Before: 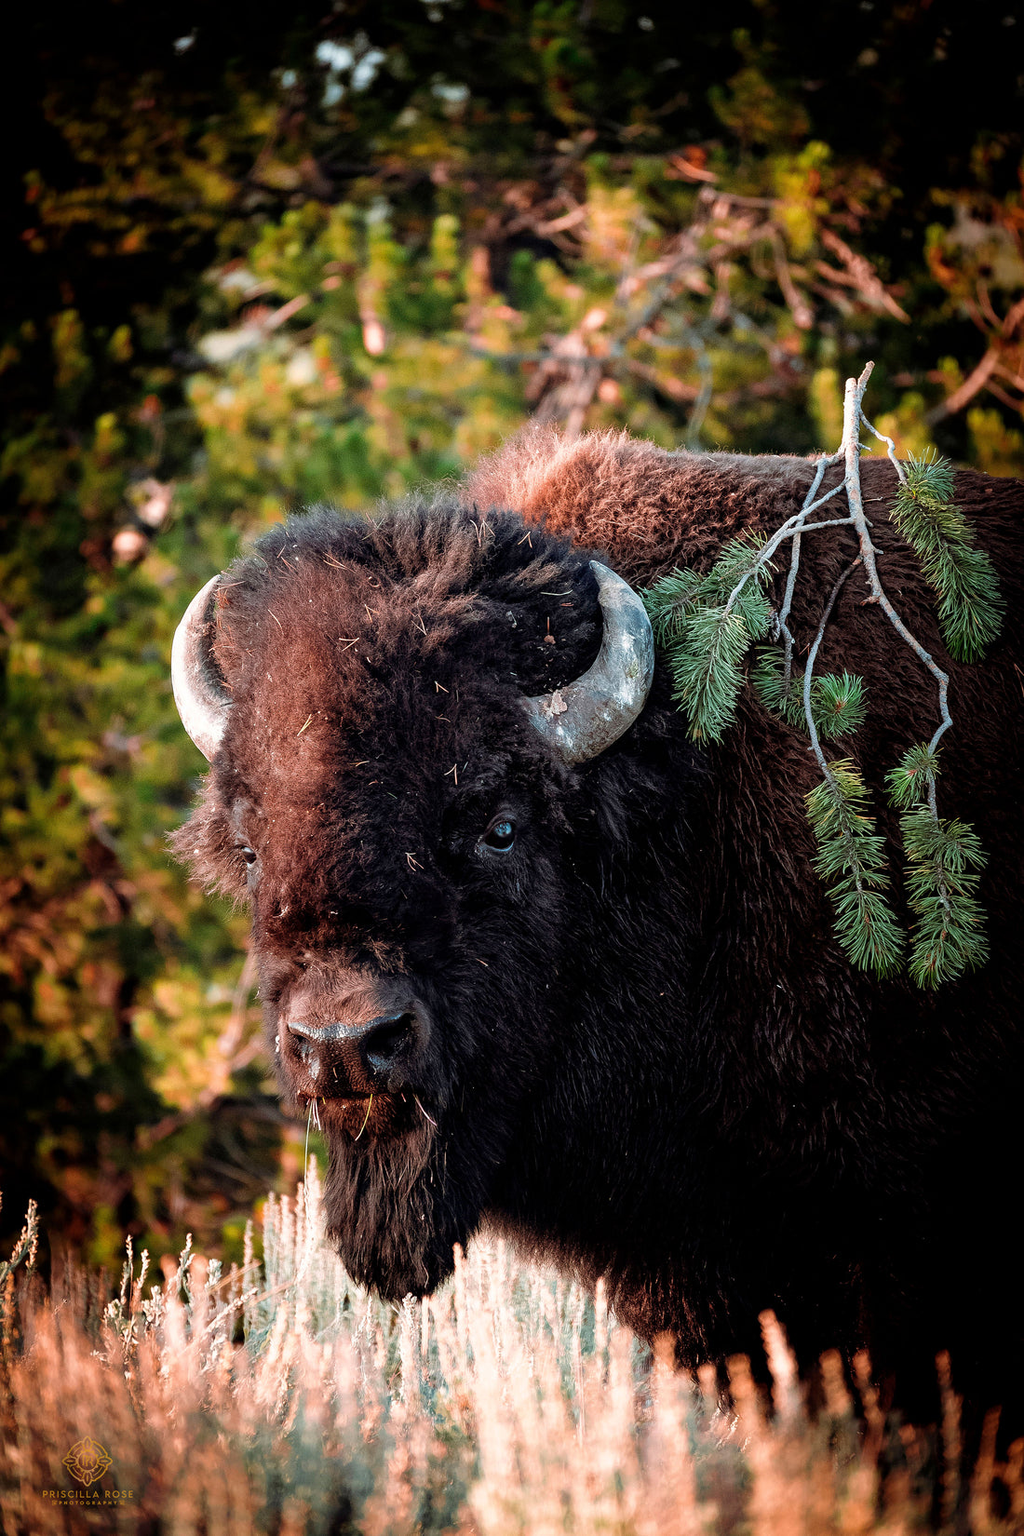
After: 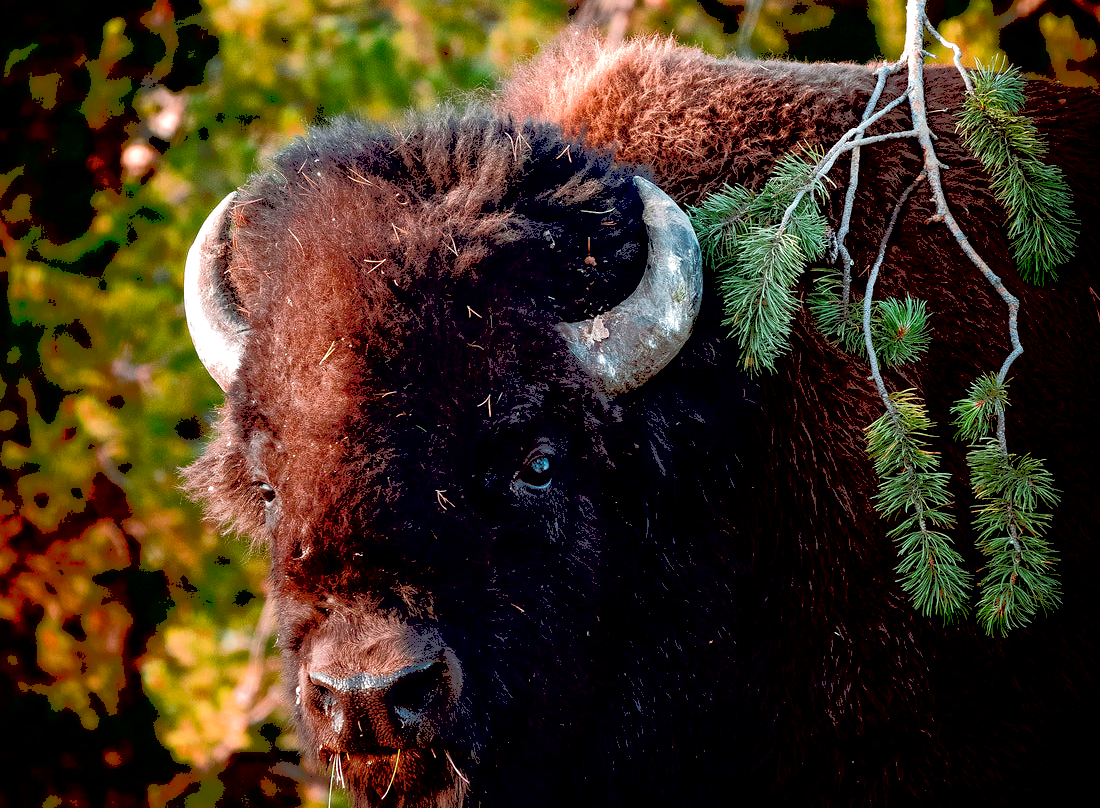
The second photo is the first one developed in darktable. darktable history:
crop and rotate: top 25.822%, bottom 25.171%
exposure: black level correction 0.03, exposure 0.306 EV, compensate highlight preservation false
tone curve: curves: ch0 [(0, 0) (0.003, 0.284) (0.011, 0.284) (0.025, 0.288) (0.044, 0.29) (0.069, 0.292) (0.1, 0.296) (0.136, 0.298) (0.177, 0.305) (0.224, 0.312) (0.277, 0.327) (0.335, 0.362) (0.399, 0.407) (0.468, 0.464) (0.543, 0.537) (0.623, 0.62) (0.709, 0.71) (0.801, 0.79) (0.898, 0.862) (1, 1)], color space Lab, independent channels
